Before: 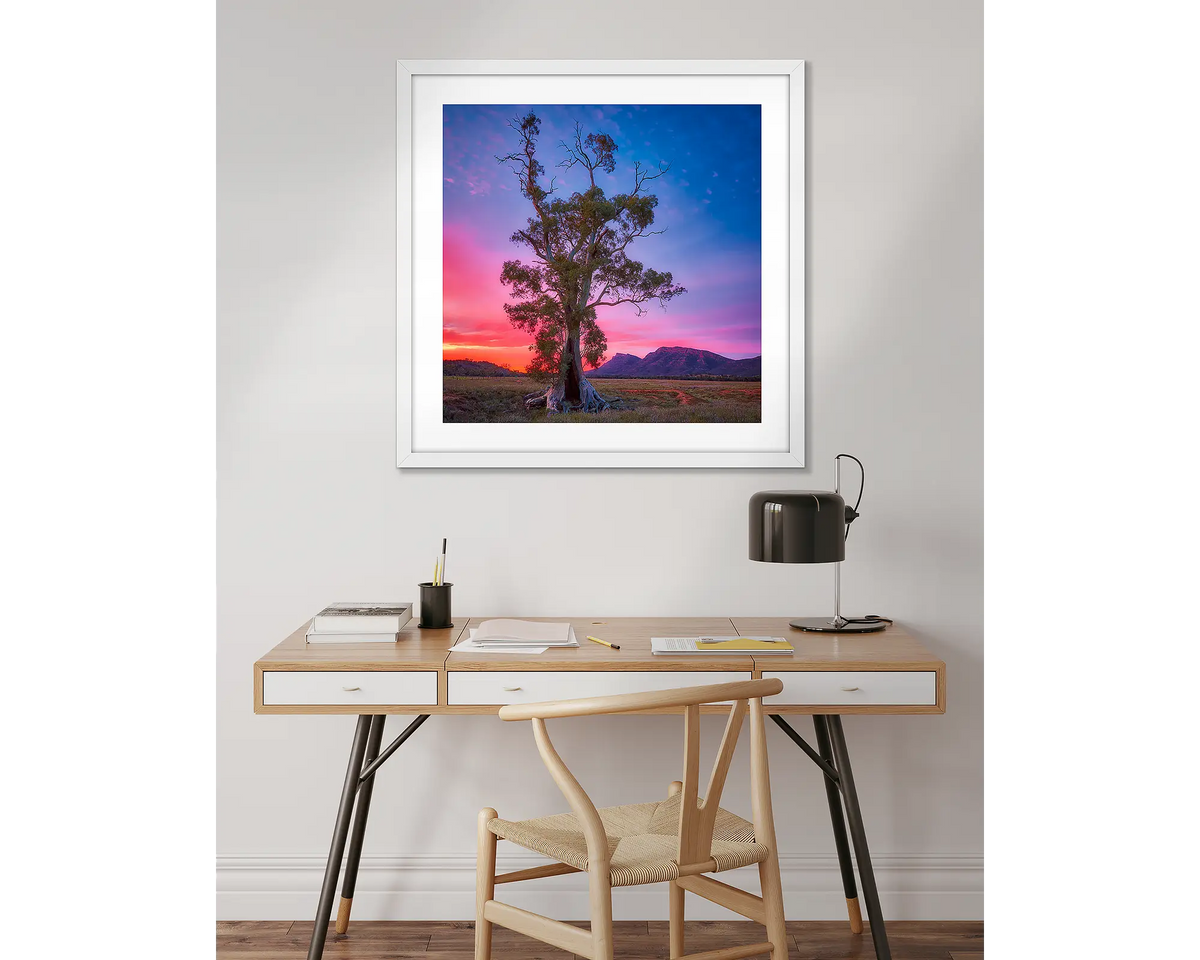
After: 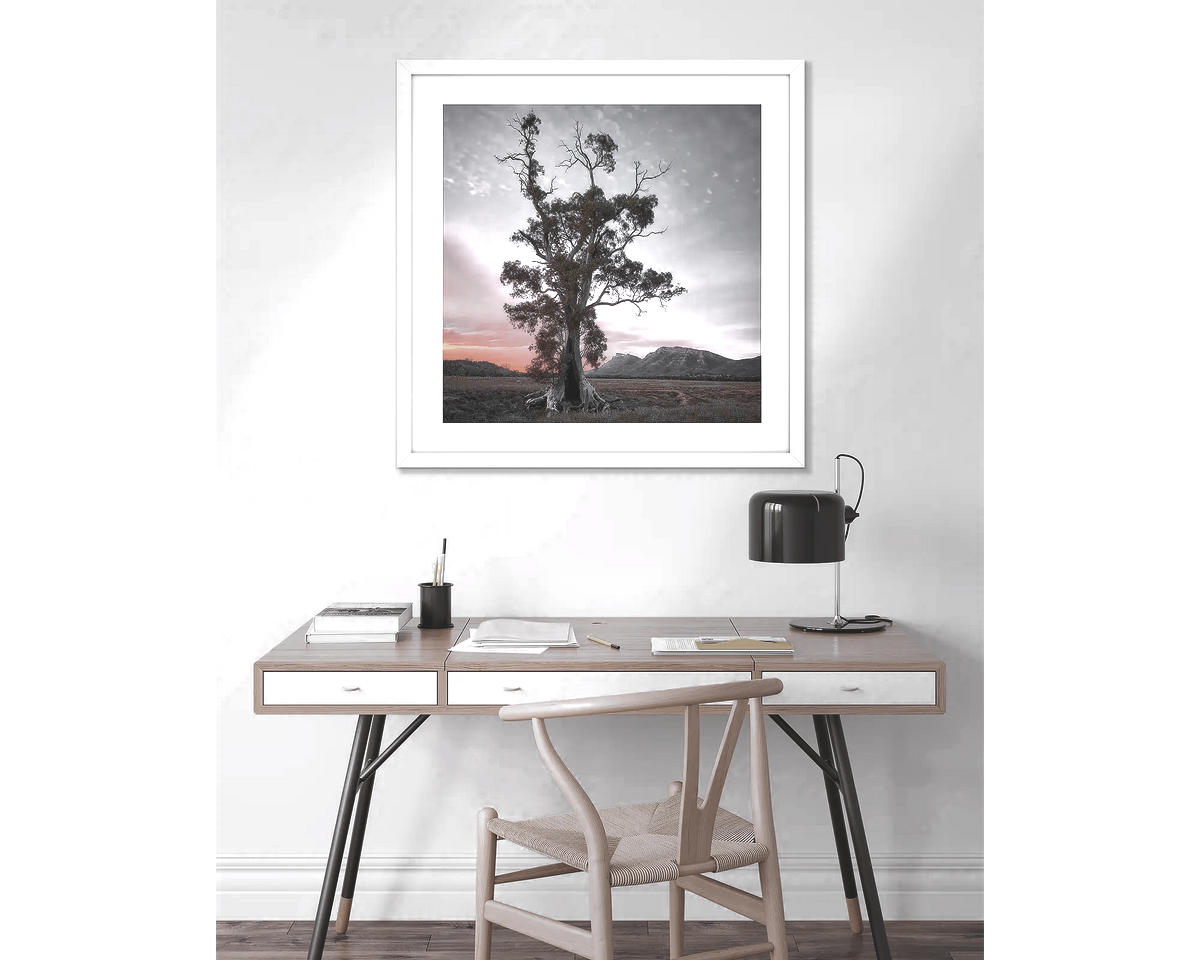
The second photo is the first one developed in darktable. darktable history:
white balance: red 1.066, blue 1.119
color zones: curves: ch0 [(0, 0.613) (0.01, 0.613) (0.245, 0.448) (0.498, 0.529) (0.642, 0.665) (0.879, 0.777) (0.99, 0.613)]; ch1 [(0, 0.035) (0.121, 0.189) (0.259, 0.197) (0.415, 0.061) (0.589, 0.022) (0.732, 0.022) (0.857, 0.026) (0.991, 0.053)]
exposure: black level correction -0.015, exposure -0.125 EV, compensate highlight preservation false
